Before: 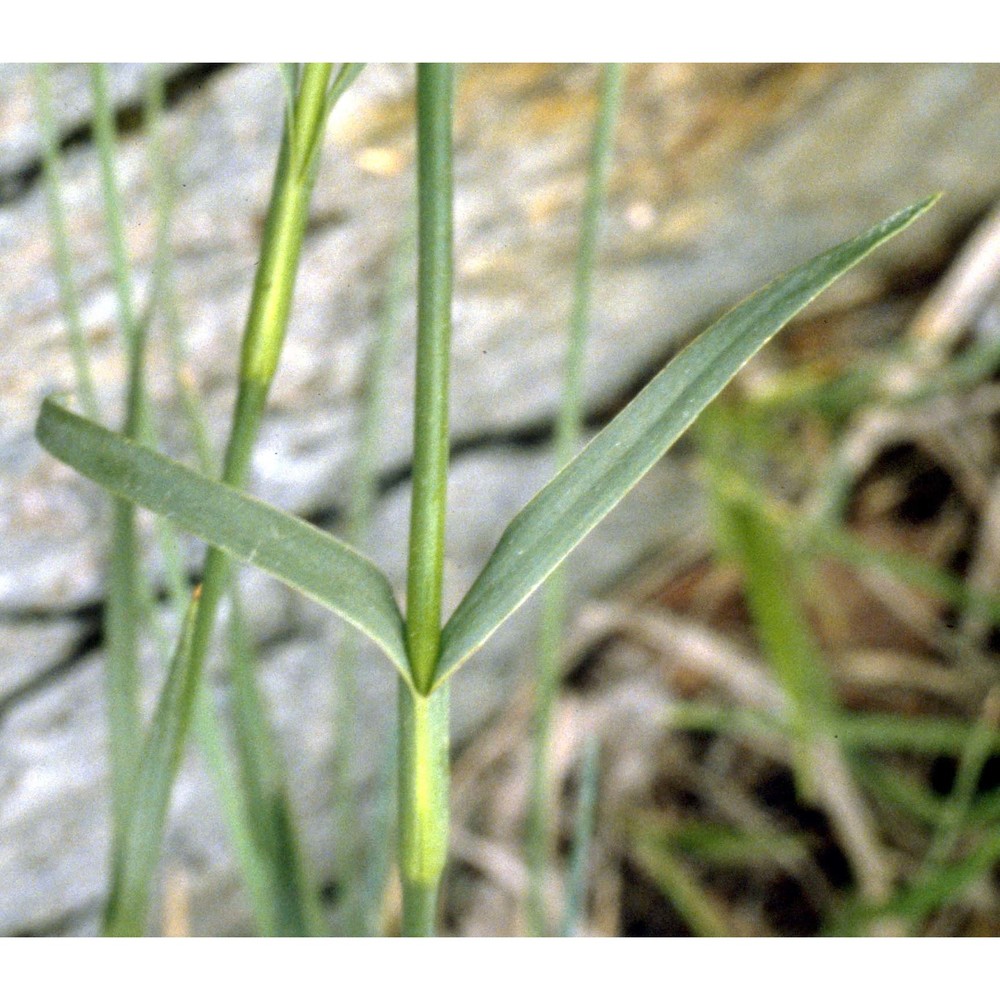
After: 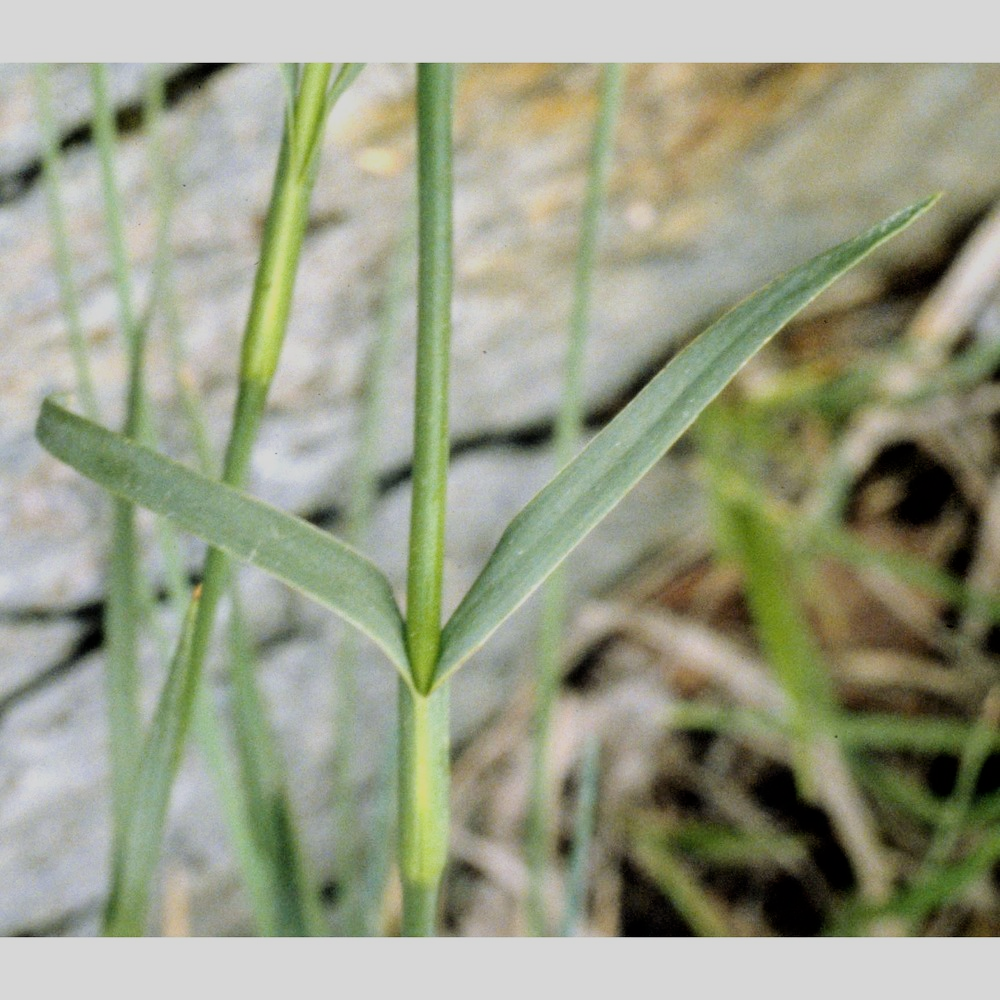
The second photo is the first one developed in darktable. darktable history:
filmic rgb: black relative exposure -7.65 EV, white relative exposure 4.56 EV, hardness 3.61, contrast 1.056
